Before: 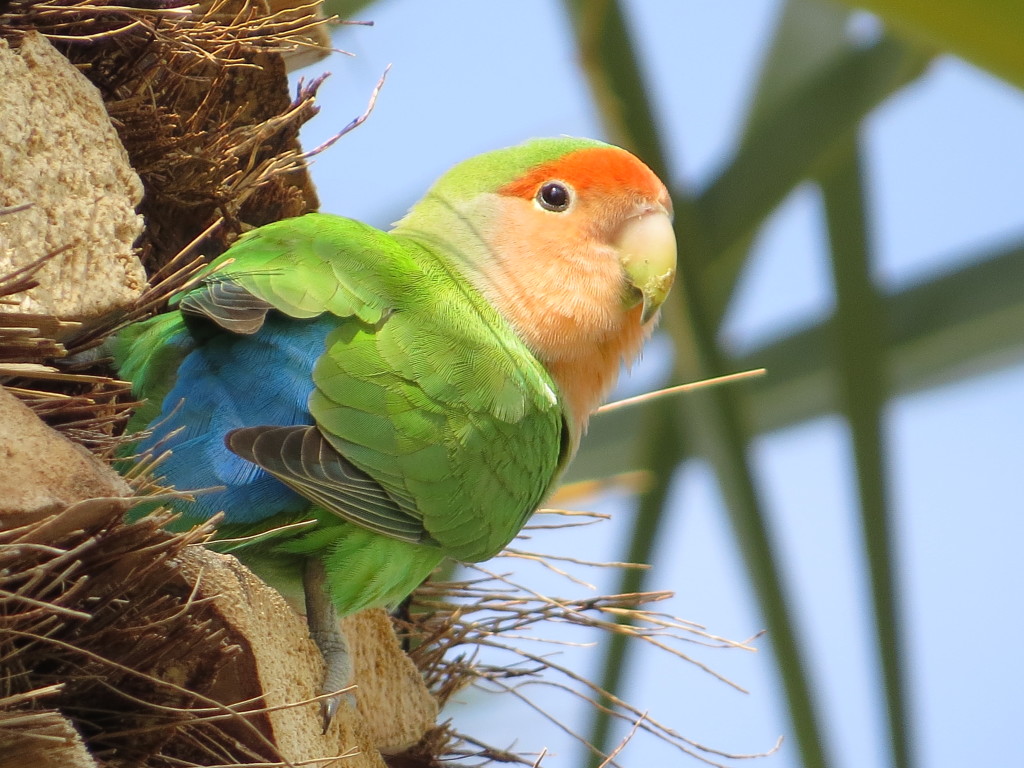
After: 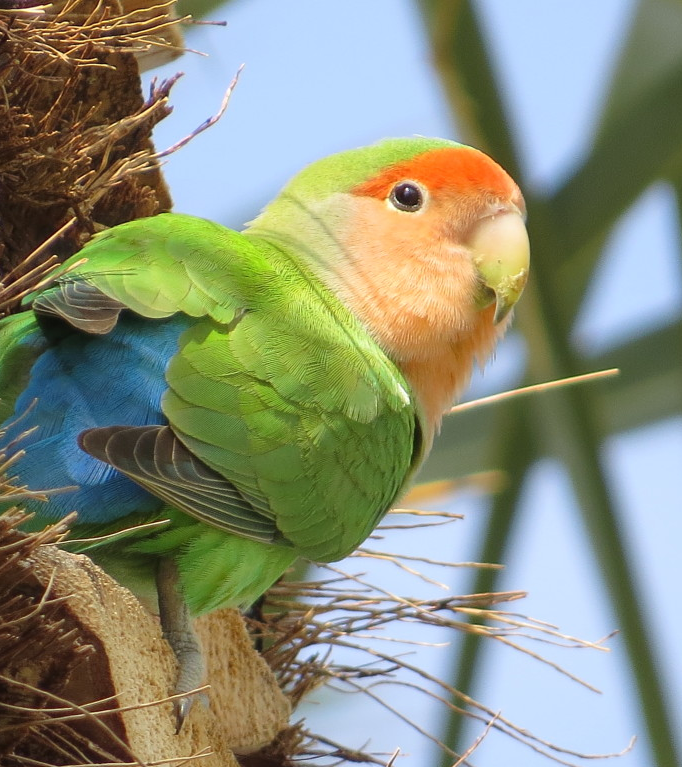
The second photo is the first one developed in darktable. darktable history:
crop and rotate: left 14.403%, right 18.966%
